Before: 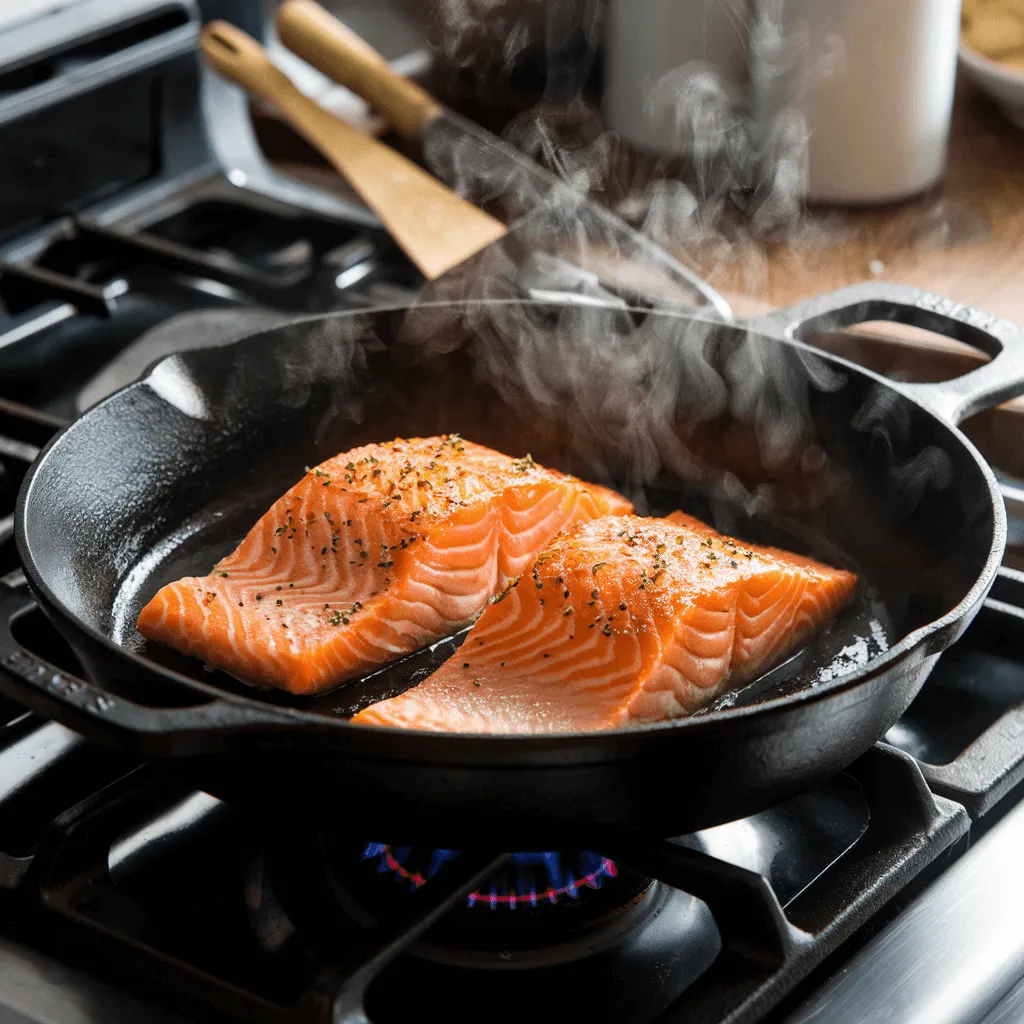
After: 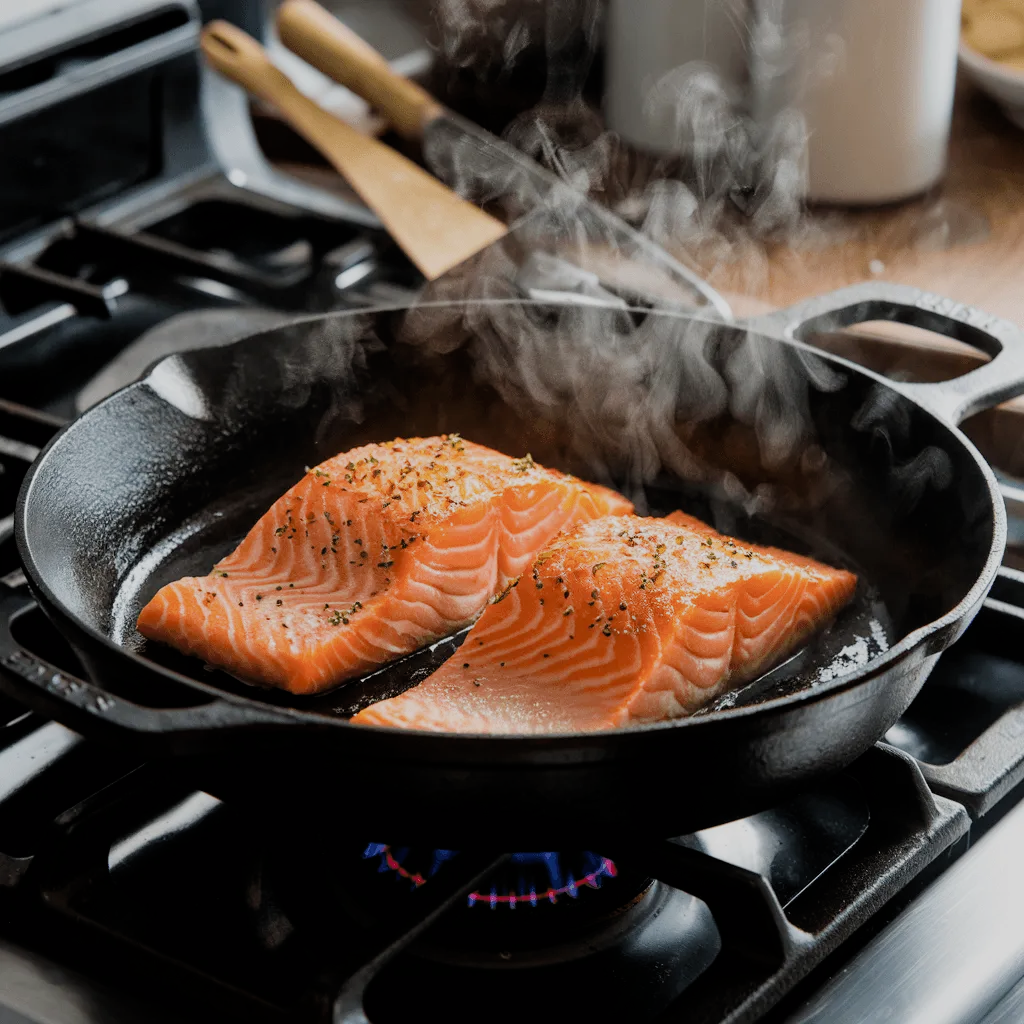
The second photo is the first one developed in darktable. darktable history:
exposure: compensate highlight preservation false
filmic rgb: hardness 4.17, contrast 0.921
